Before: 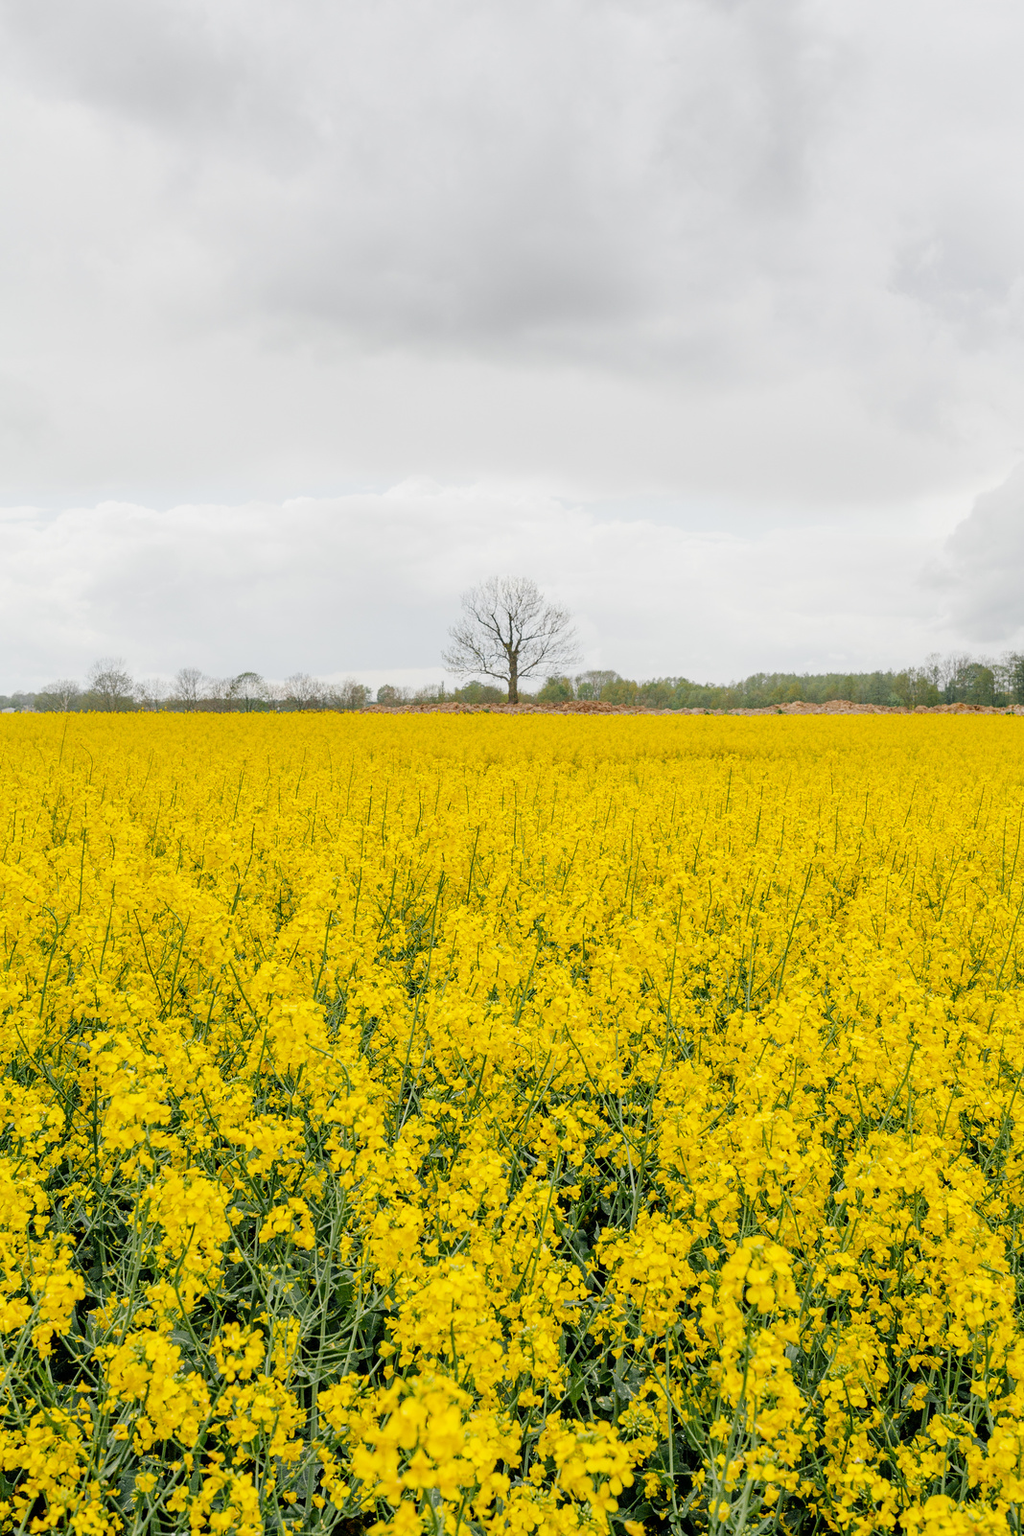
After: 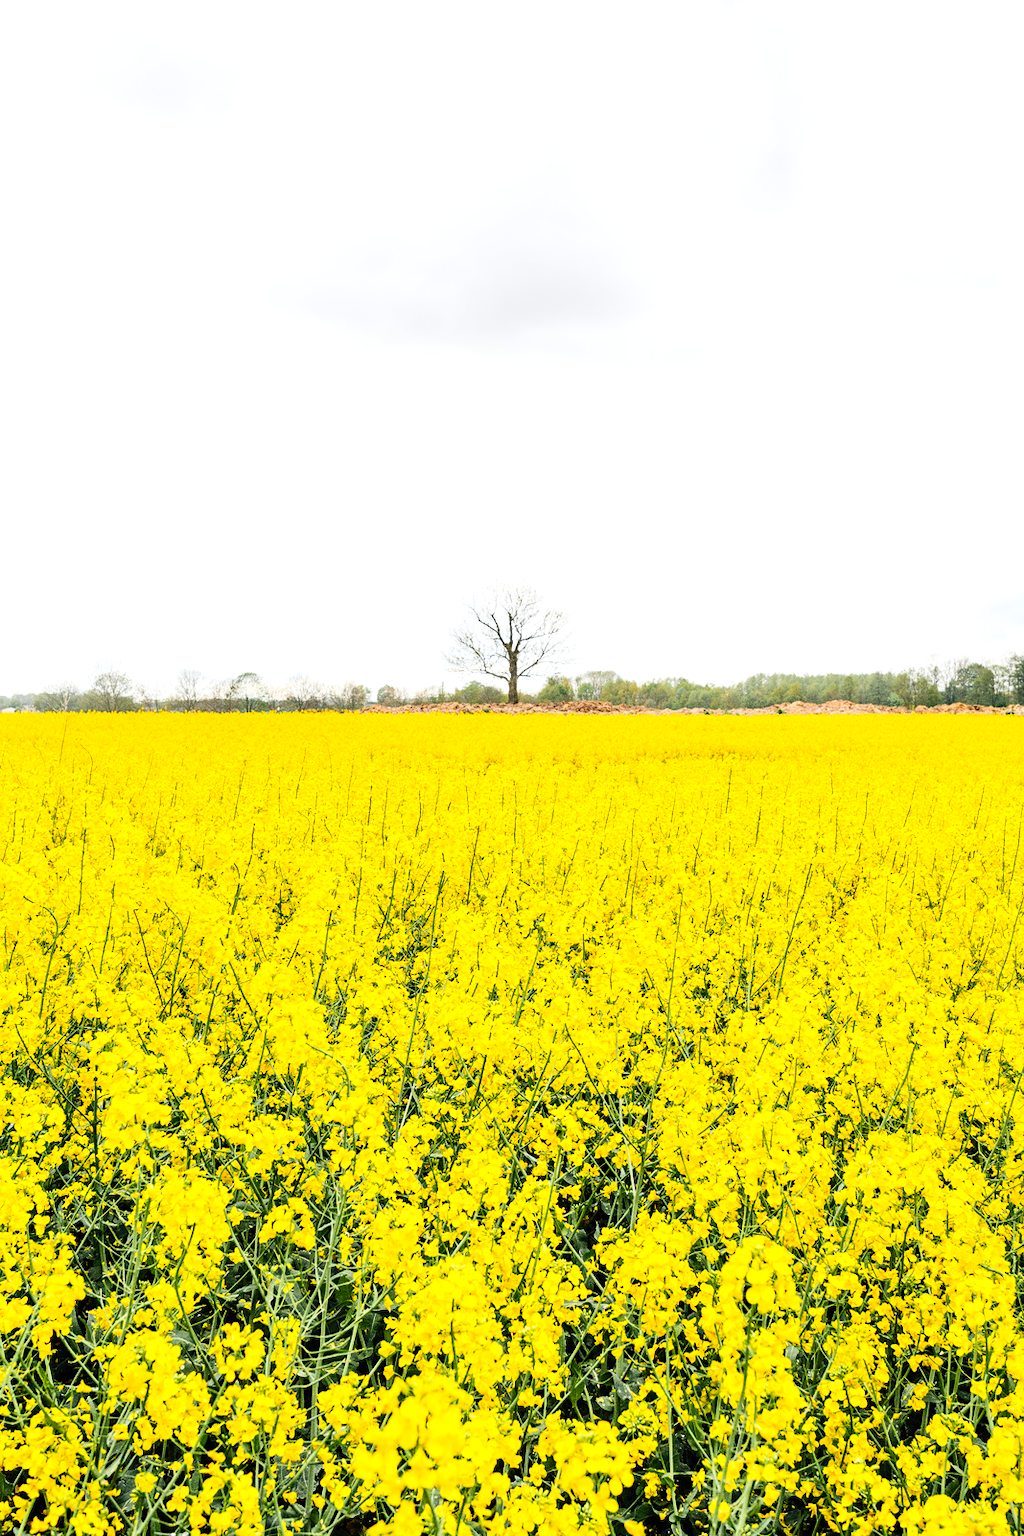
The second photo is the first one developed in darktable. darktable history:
contrast brightness saturation: contrast 0.2, brightness 0.16, saturation 0.22
tone equalizer: -8 EV -0.75 EV, -7 EV -0.7 EV, -6 EV -0.6 EV, -5 EV -0.4 EV, -3 EV 0.4 EV, -2 EV 0.6 EV, -1 EV 0.7 EV, +0 EV 0.75 EV, edges refinement/feathering 500, mask exposure compensation -1.57 EV, preserve details no
